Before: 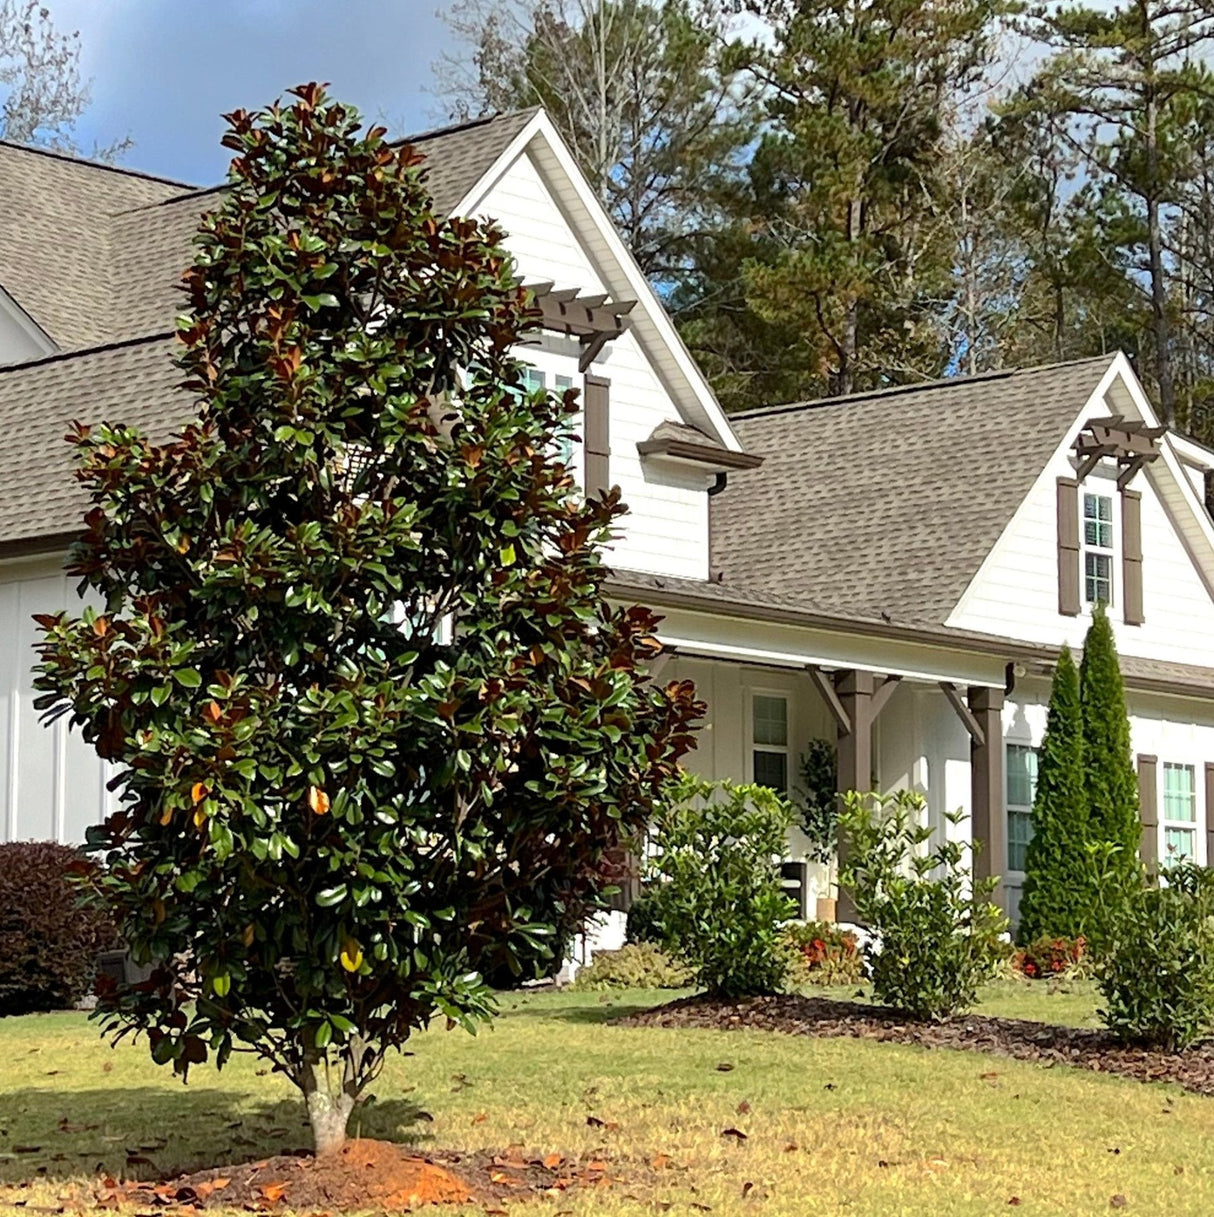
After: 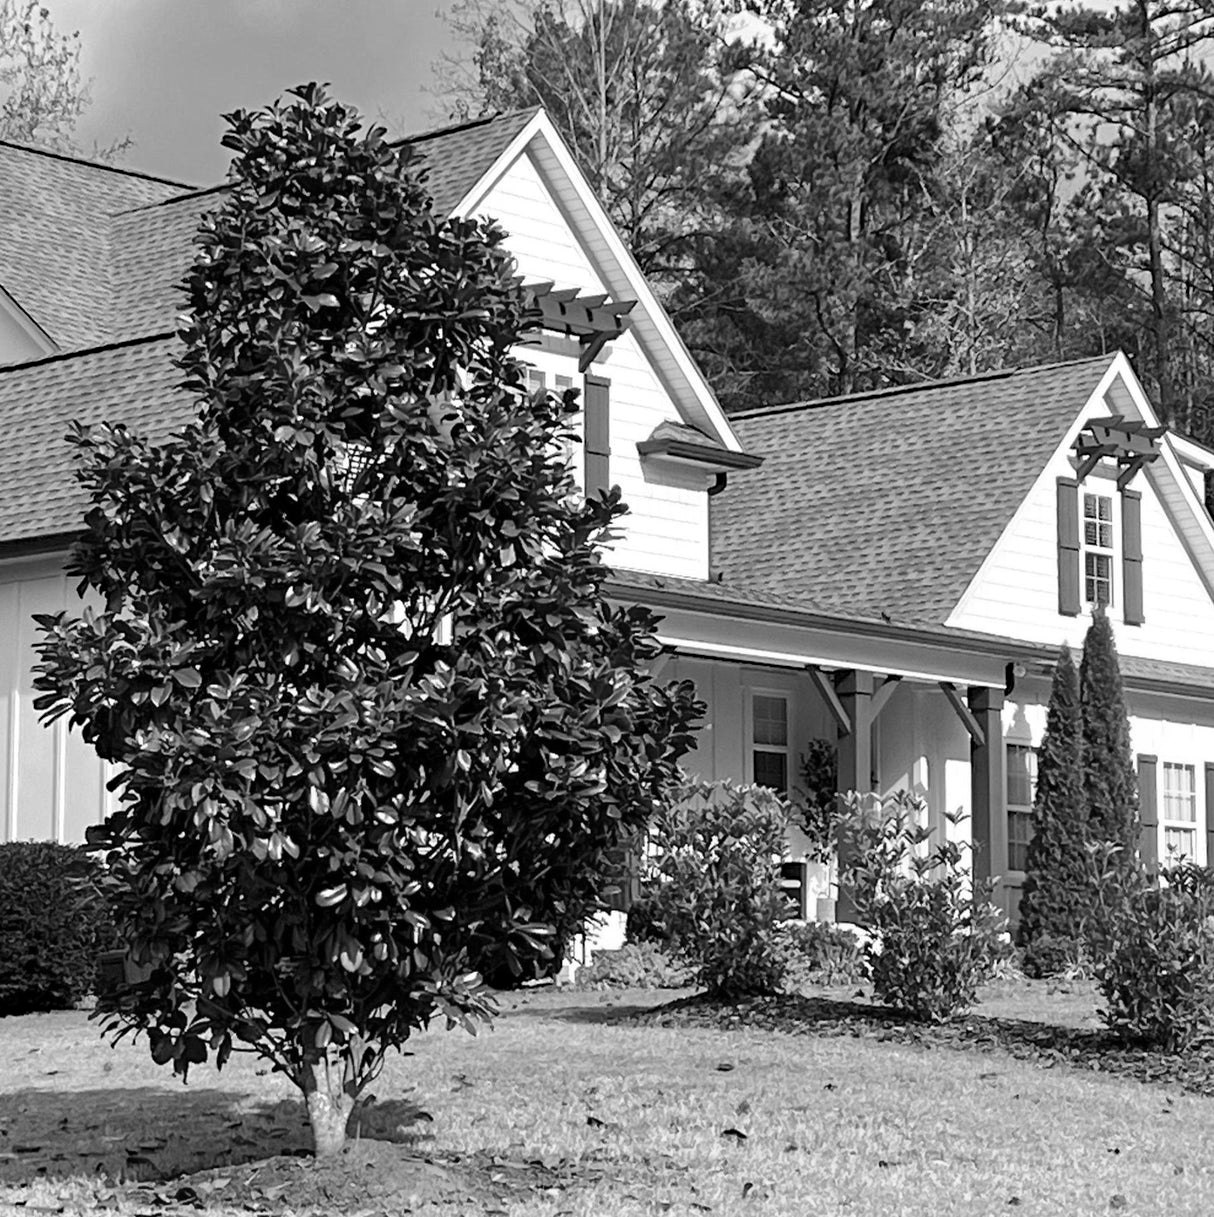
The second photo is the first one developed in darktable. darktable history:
monochrome: on, module defaults
haze removal: compatibility mode true, adaptive false
